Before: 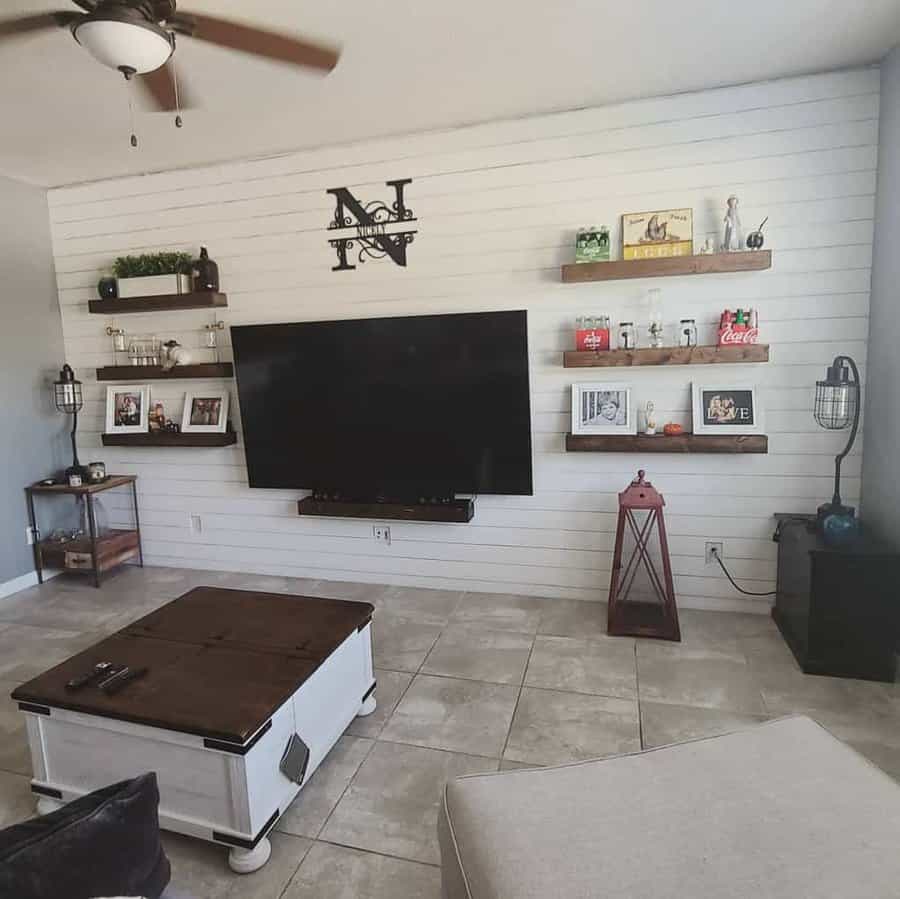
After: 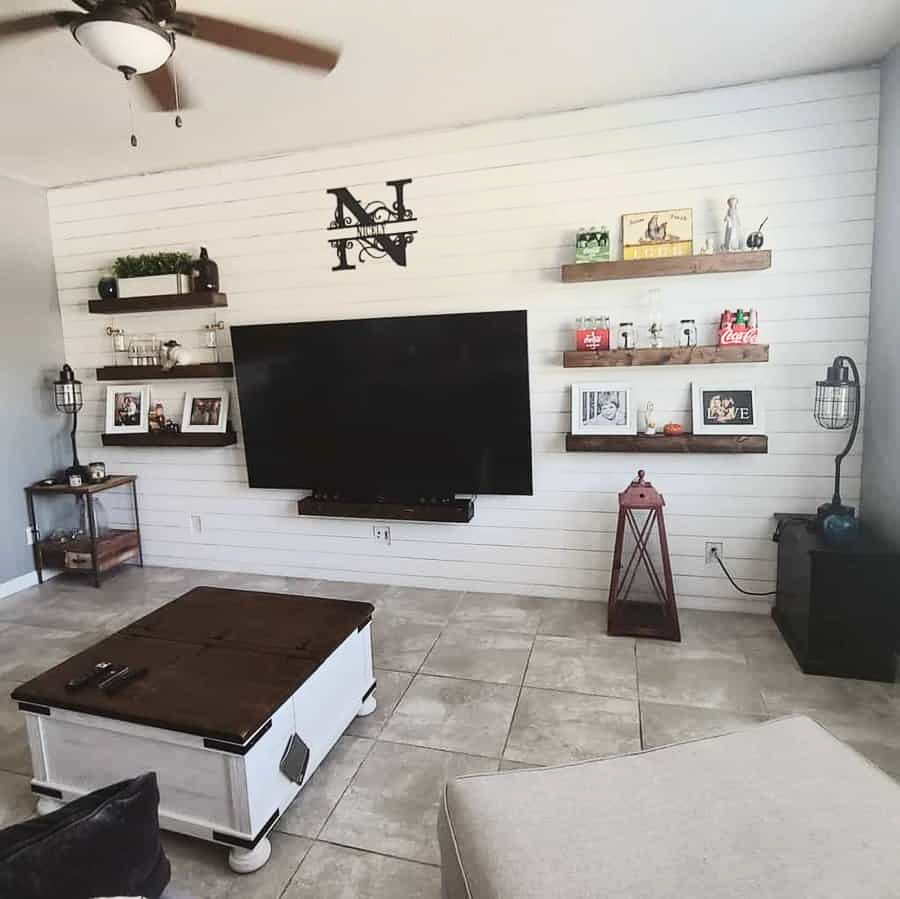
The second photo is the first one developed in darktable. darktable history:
contrast brightness saturation: contrast 0.24, brightness 0.09
exposure: black level correction 0.001, compensate highlight preservation false
